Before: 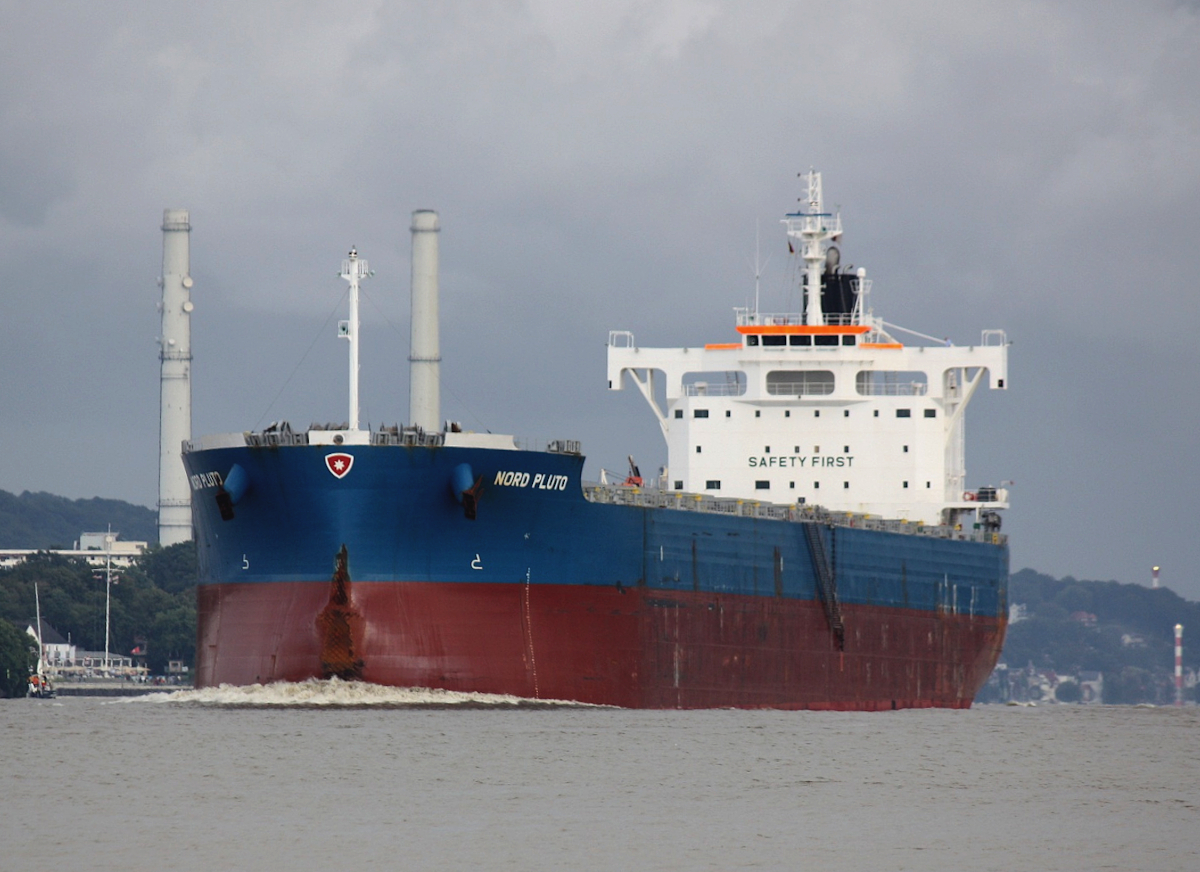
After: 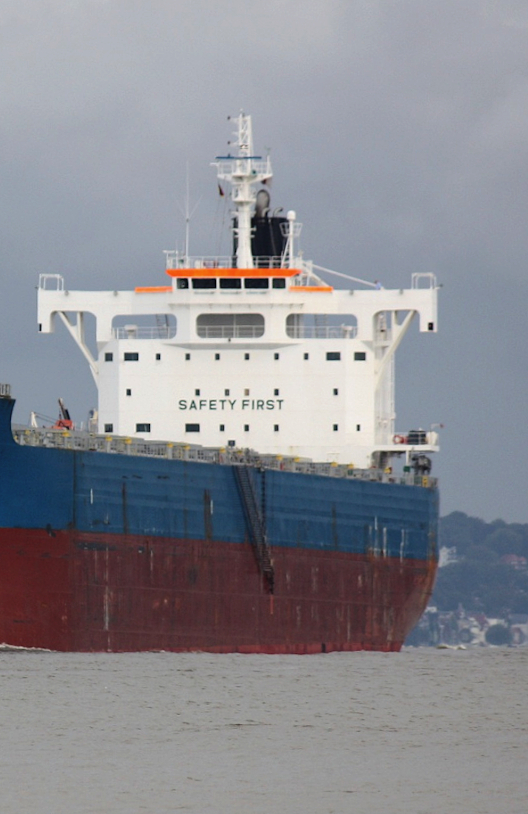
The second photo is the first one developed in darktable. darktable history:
crop: left 47.528%, top 6.63%, right 8.022%
